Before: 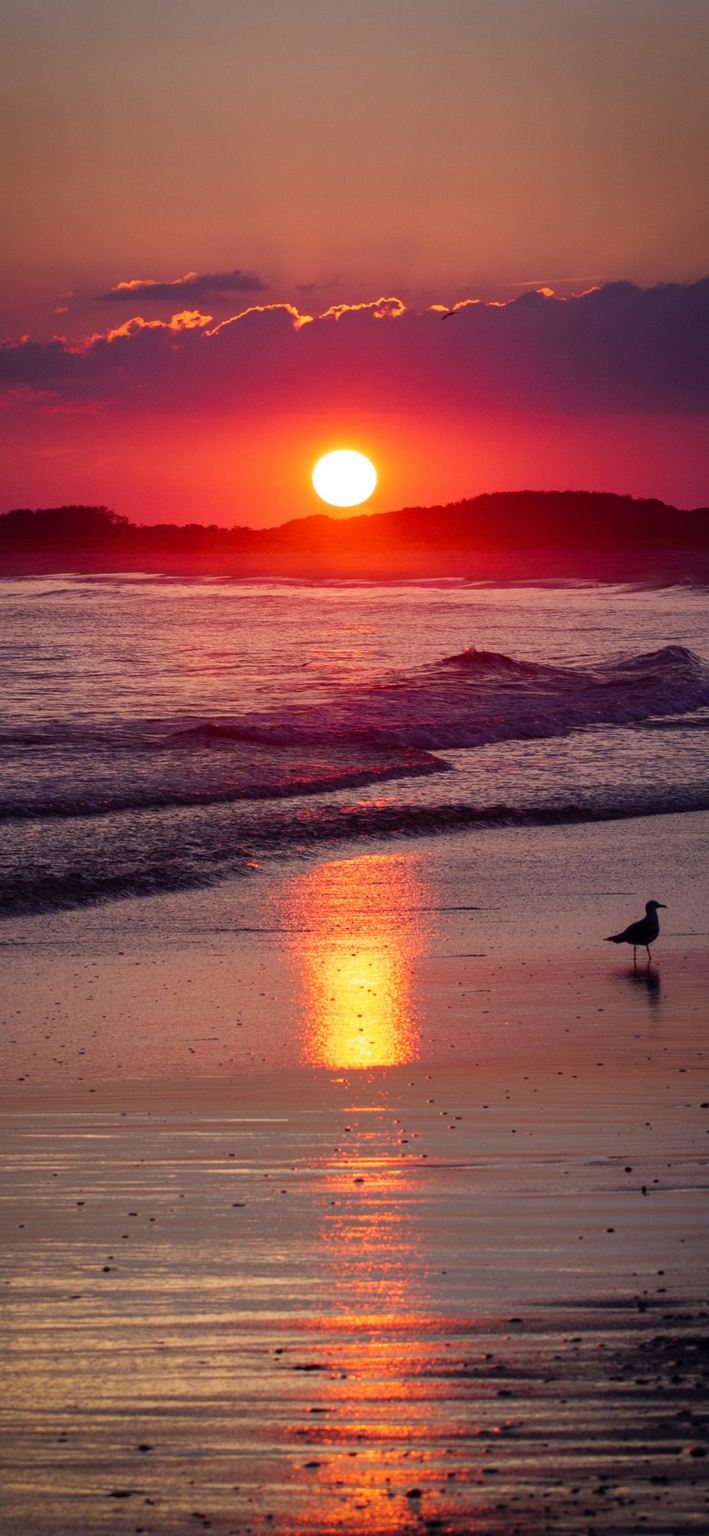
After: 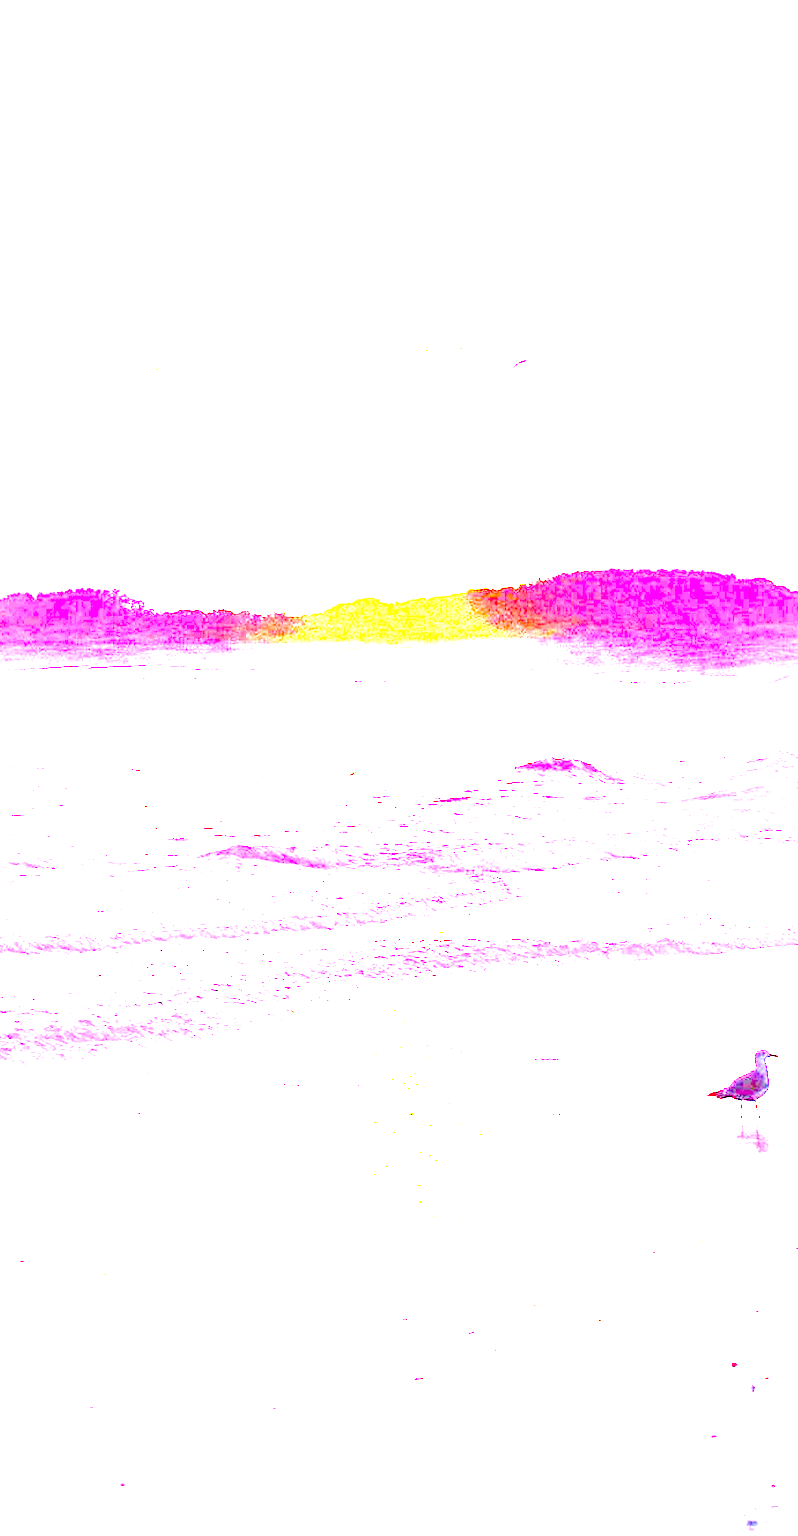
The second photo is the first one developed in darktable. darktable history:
crop and rotate: angle 0.196°, left 0.255%, right 2.955%, bottom 14.118%
exposure: exposure 7.923 EV, compensate exposure bias true, compensate highlight preservation false
